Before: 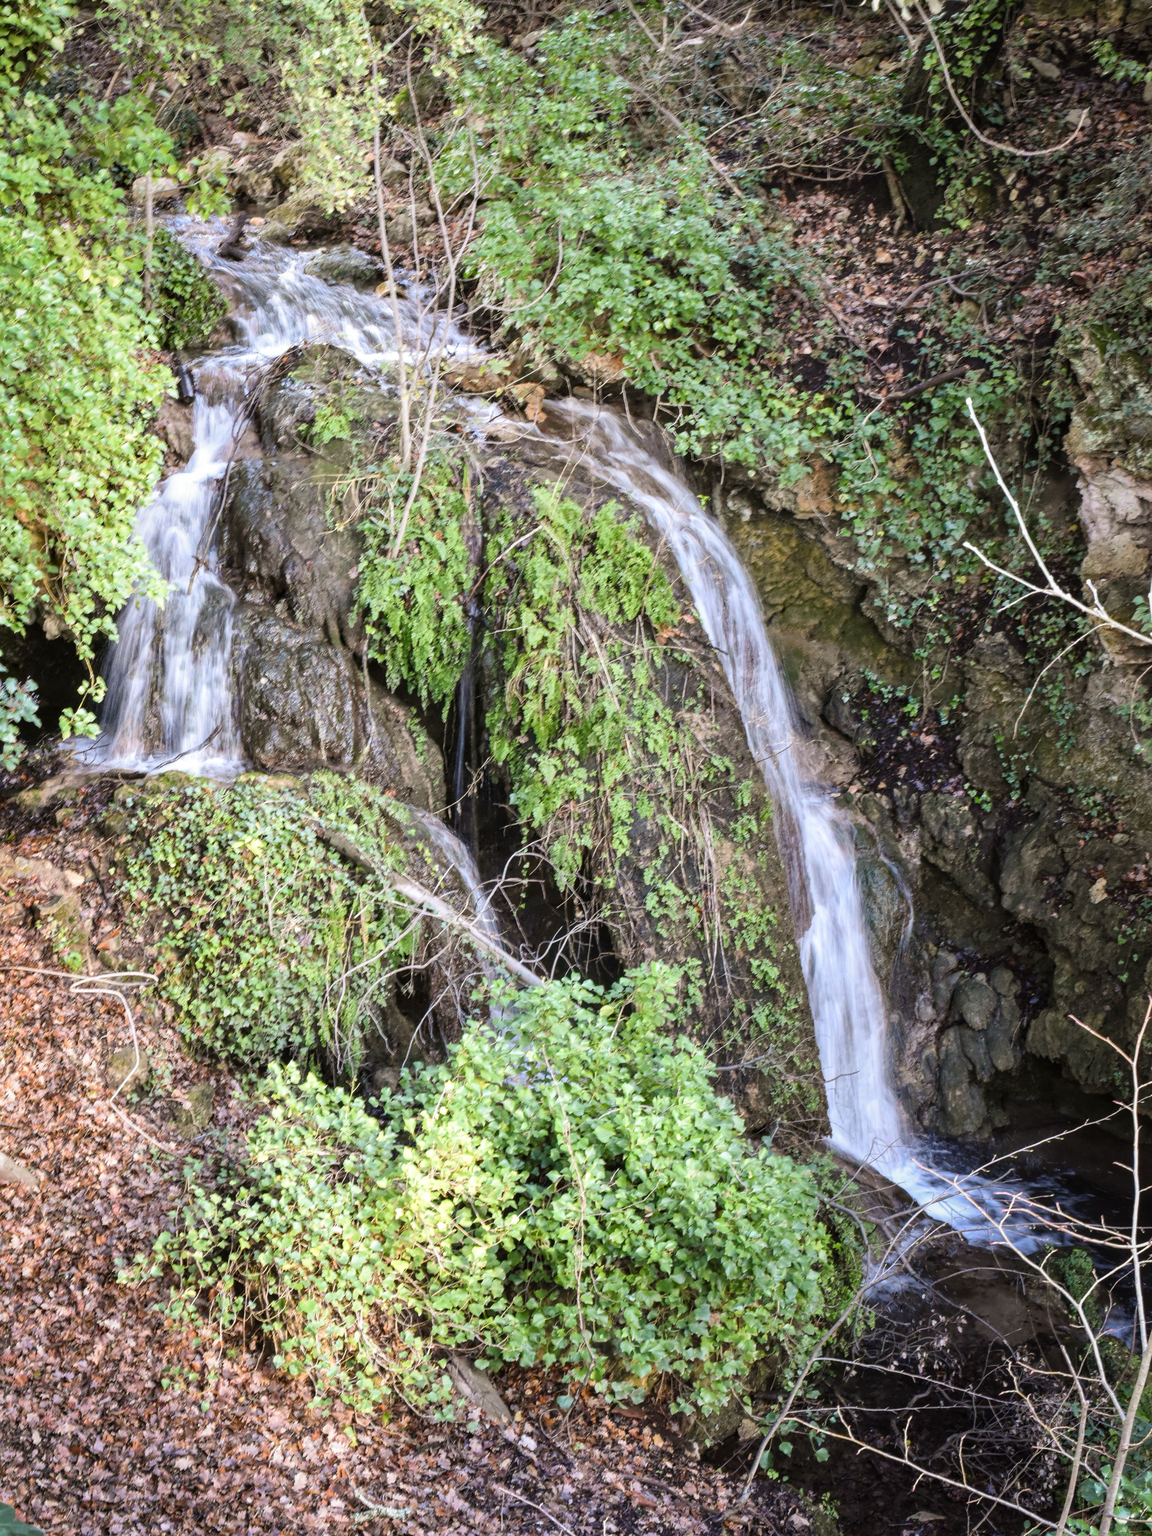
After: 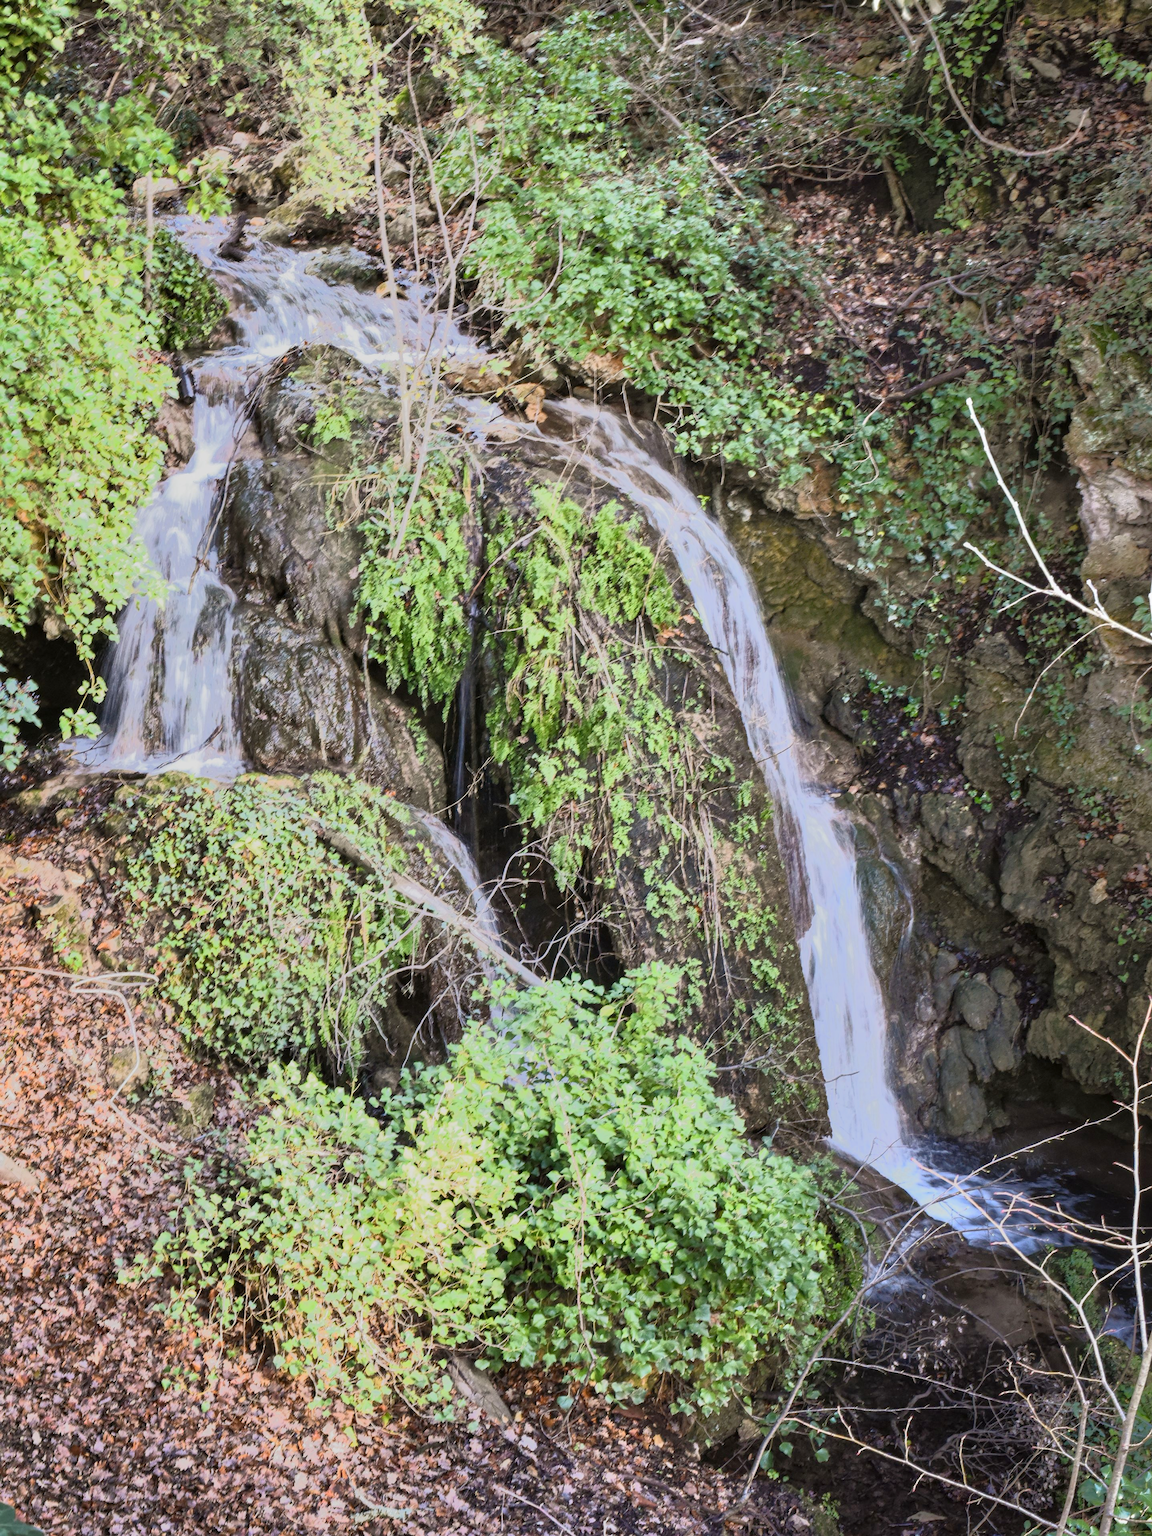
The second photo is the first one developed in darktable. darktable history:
tone equalizer: -7 EV -0.63 EV, -6 EV 1 EV, -5 EV -0.45 EV, -4 EV 0.43 EV, -3 EV 0.41 EV, -2 EV 0.15 EV, -1 EV -0.15 EV, +0 EV -0.39 EV, smoothing diameter 25%, edges refinement/feathering 10, preserve details guided filter
